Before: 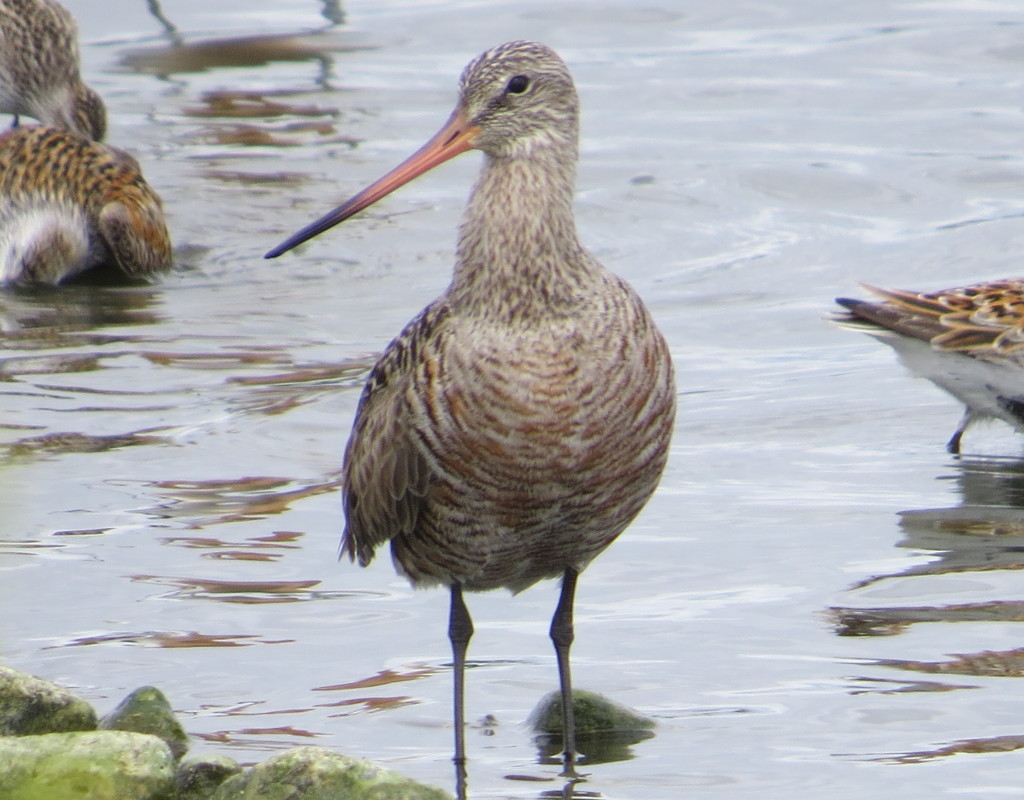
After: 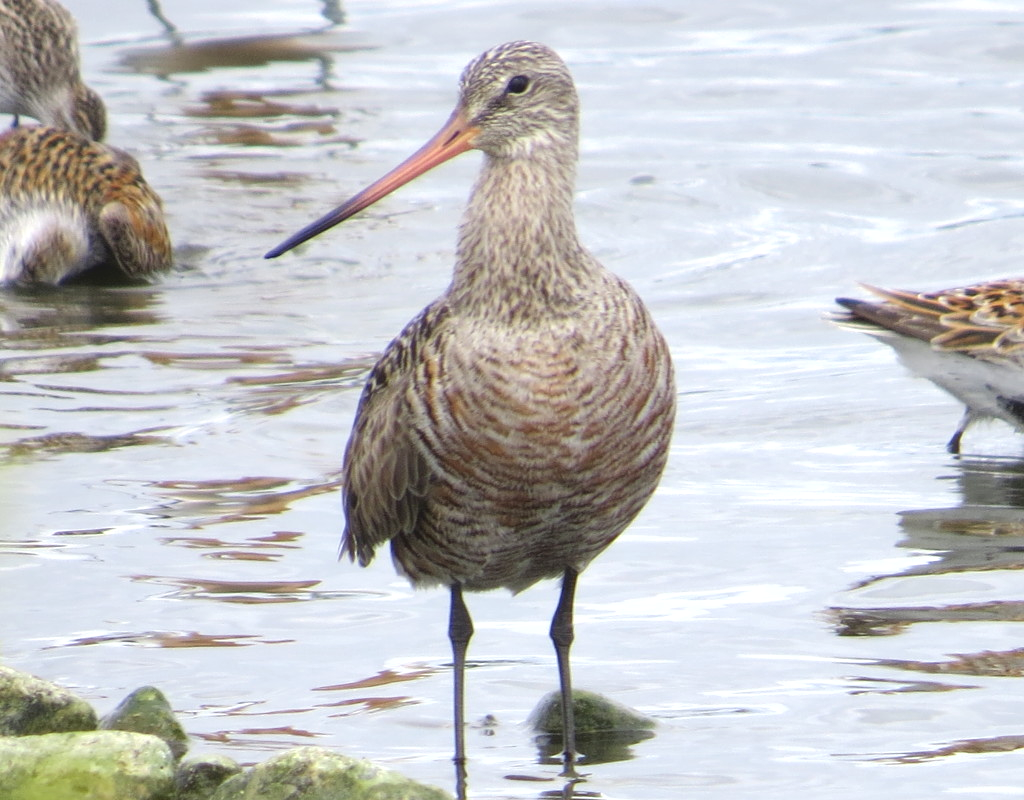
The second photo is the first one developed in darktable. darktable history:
contrast brightness saturation: contrast 0.01, saturation -0.05
shadows and highlights: shadows 62.66, white point adjustment 0.37, highlights -34.44, compress 83.82%
exposure: black level correction 0, exposure 0.4 EV, compensate exposure bias true, compensate highlight preservation false
